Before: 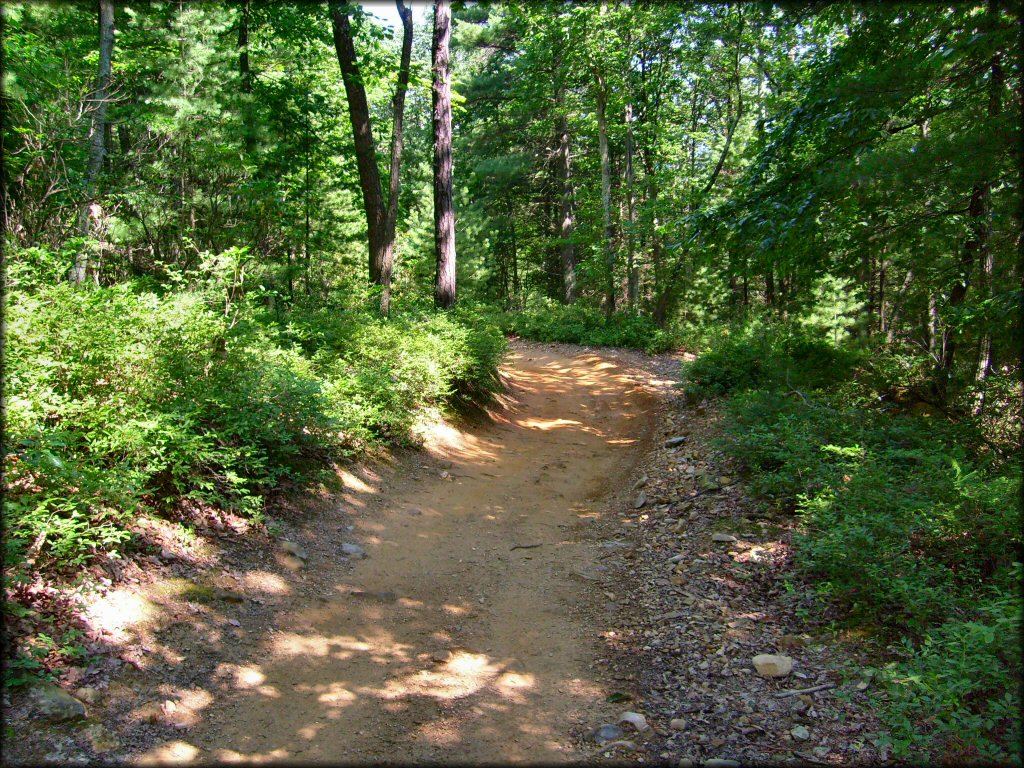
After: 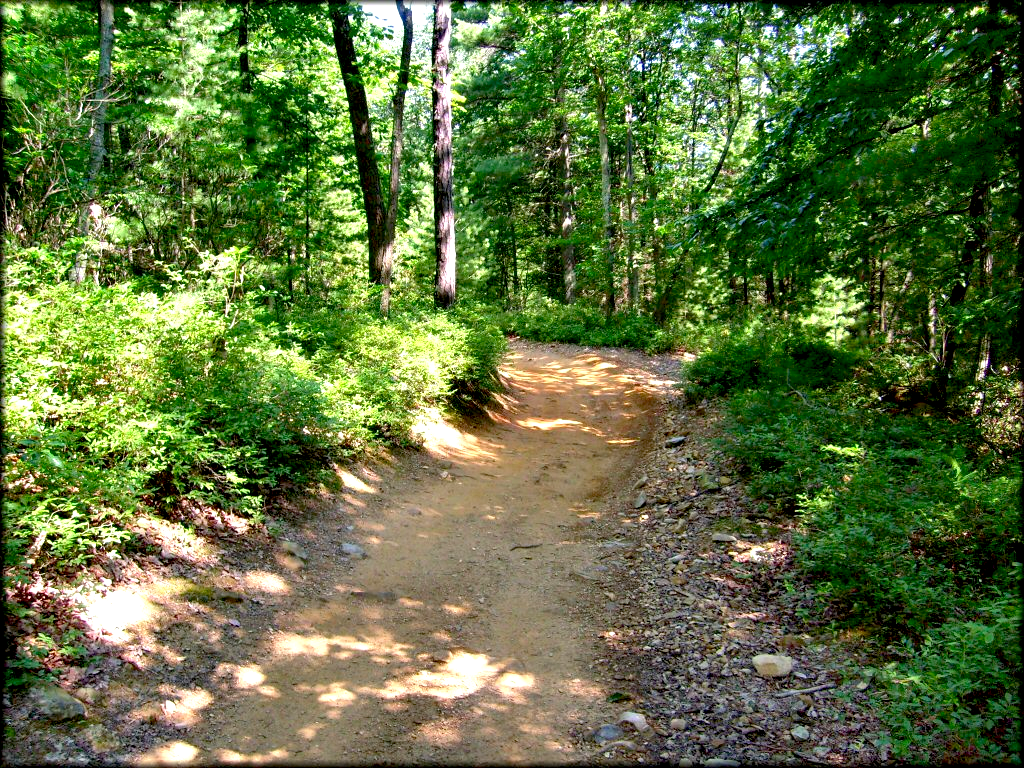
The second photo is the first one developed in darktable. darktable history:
exposure: black level correction 0.012, exposure 0.692 EV, compensate highlight preservation false
